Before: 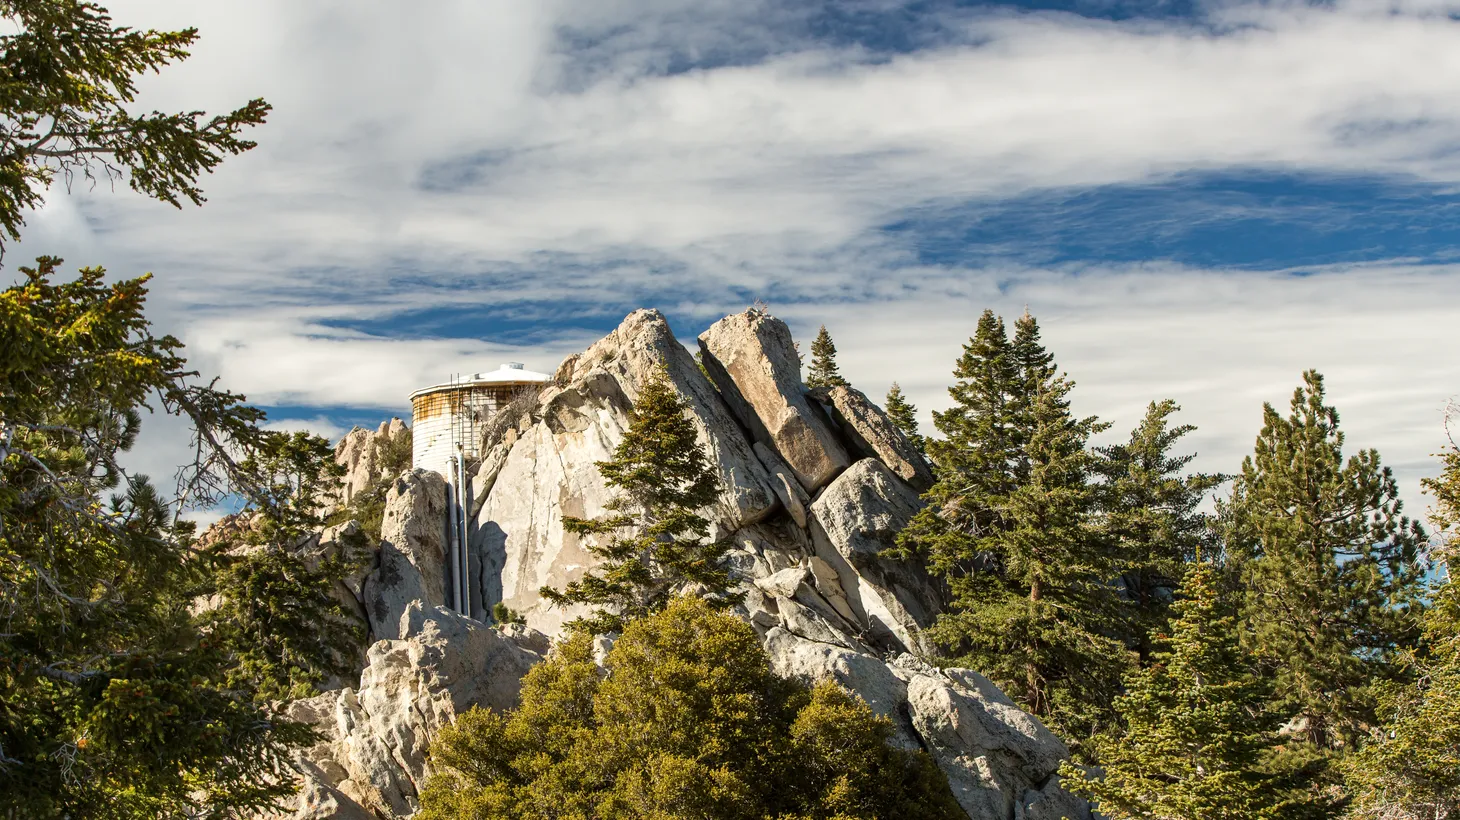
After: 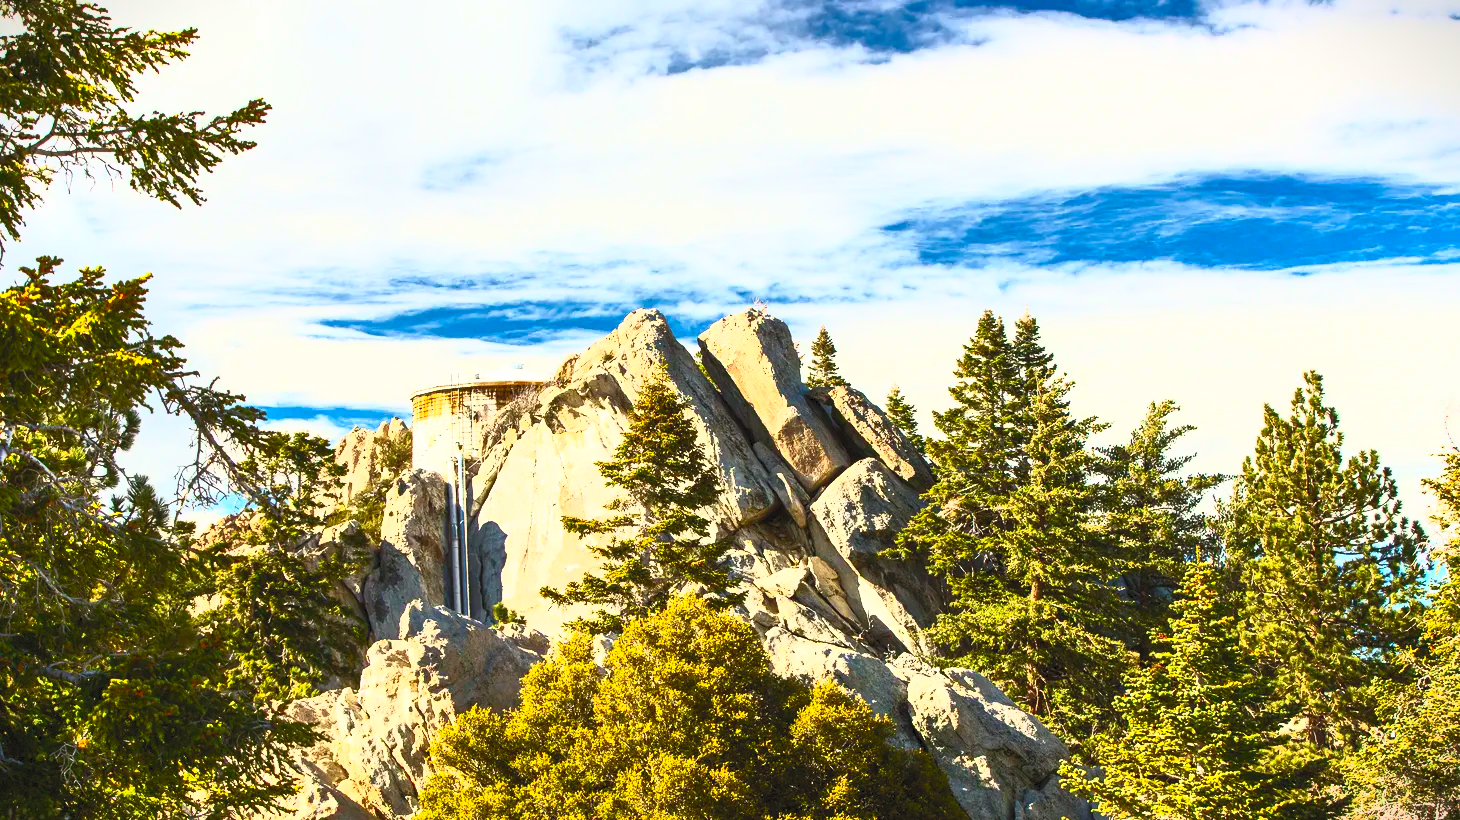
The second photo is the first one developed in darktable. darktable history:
rgb curve: curves: ch0 [(0, 0) (0.175, 0.154) (0.785, 0.663) (1, 1)]
contrast brightness saturation: contrast 1, brightness 1, saturation 1
vignetting: fall-off start 100%, brightness -0.406, saturation -0.3, width/height ratio 1.324, dithering 8-bit output, unbound false
white balance: emerald 1
